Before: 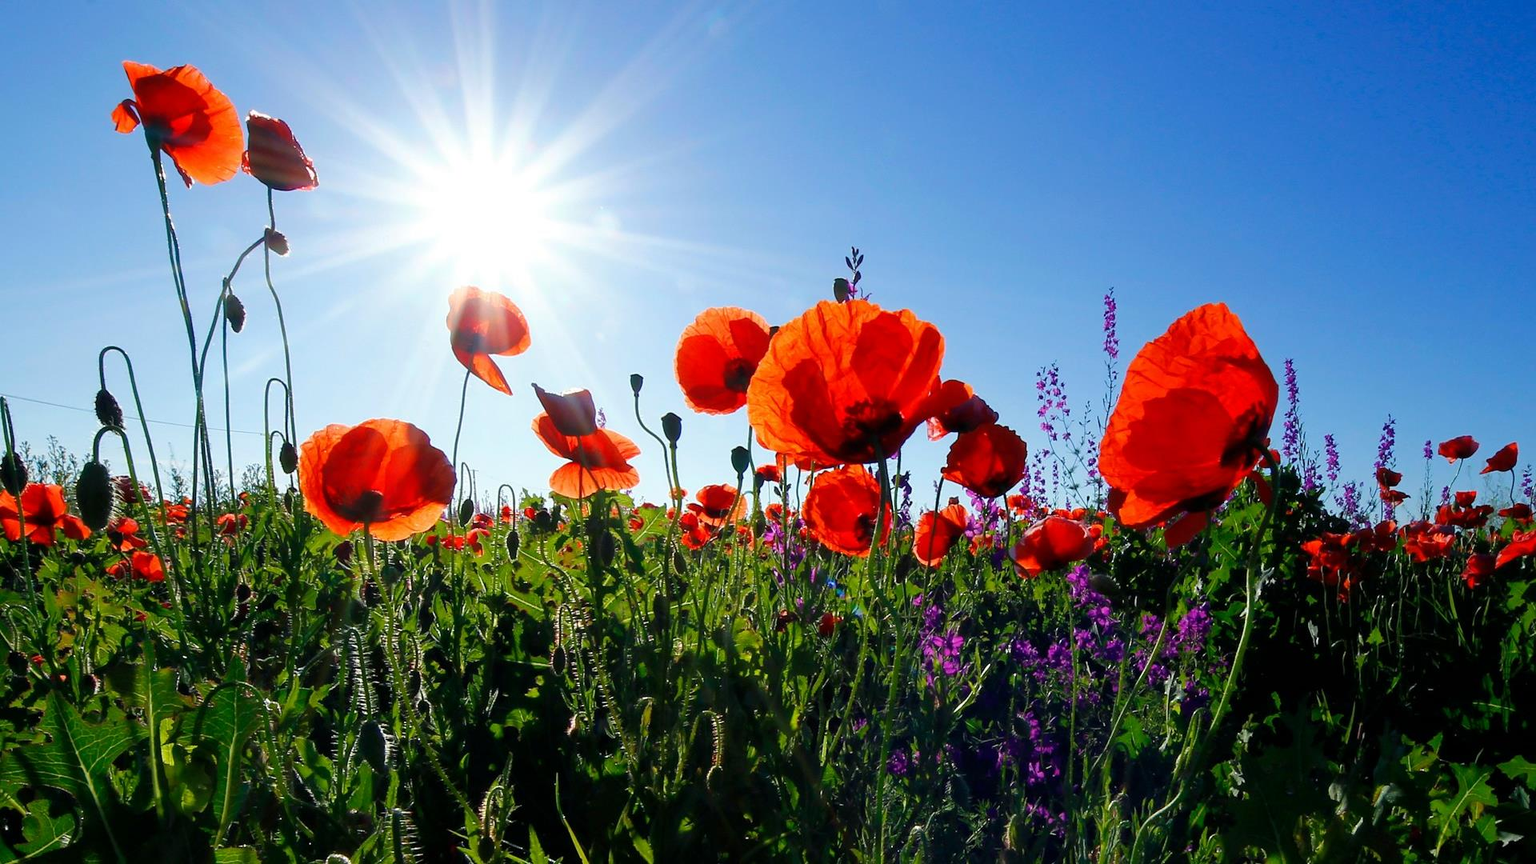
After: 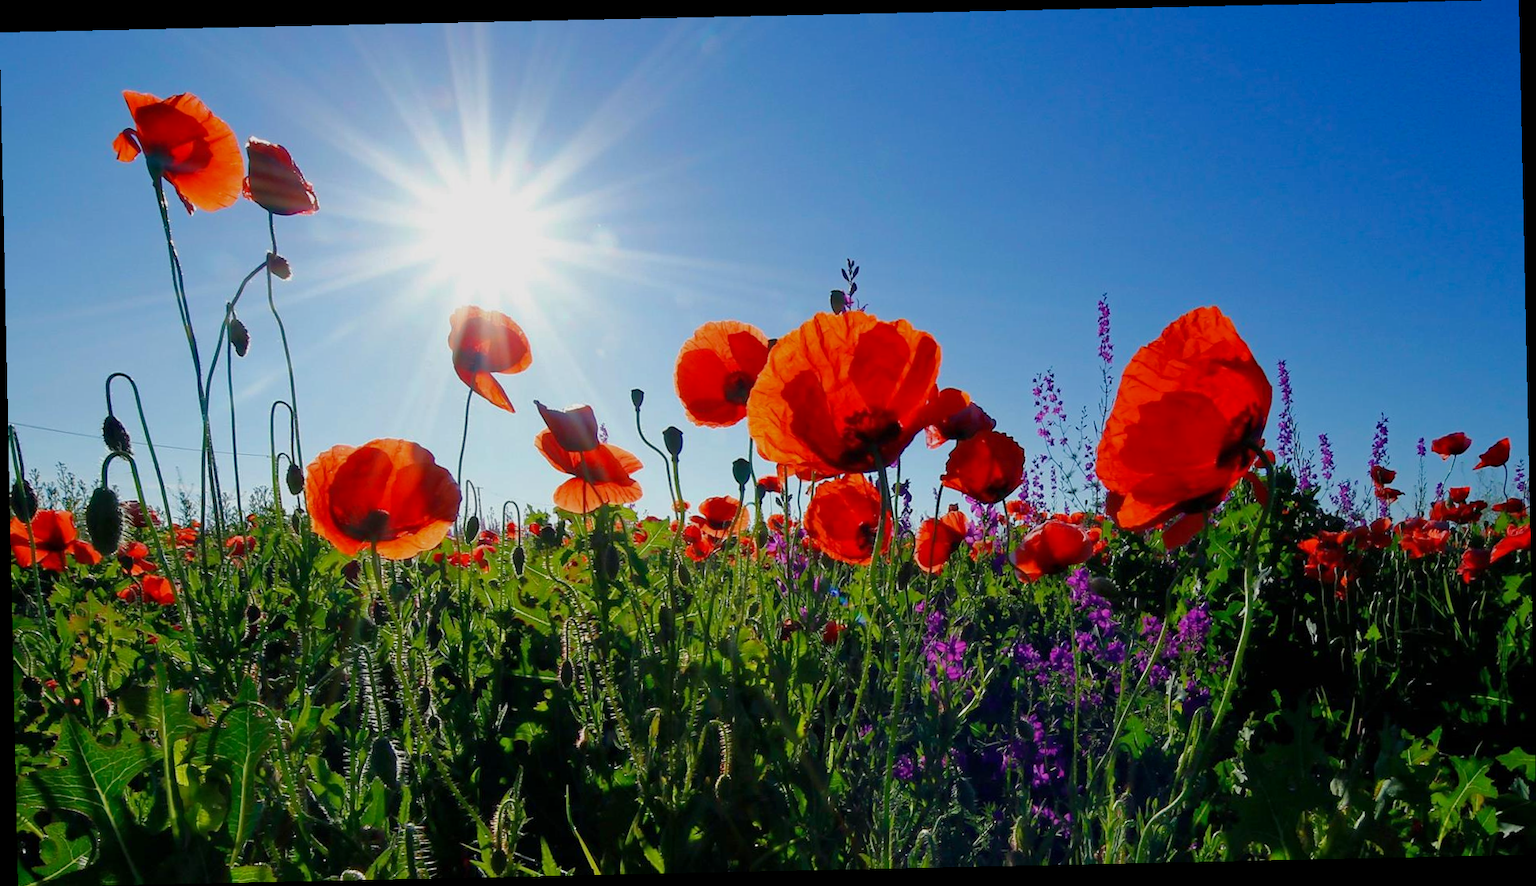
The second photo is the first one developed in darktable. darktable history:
haze removal: compatibility mode true, adaptive false
tone equalizer: -8 EV 0.25 EV, -7 EV 0.417 EV, -6 EV 0.417 EV, -5 EV 0.25 EV, -3 EV -0.25 EV, -2 EV -0.417 EV, -1 EV -0.417 EV, +0 EV -0.25 EV, edges refinement/feathering 500, mask exposure compensation -1.57 EV, preserve details guided filter
rotate and perspective: rotation -1.24°, automatic cropping off
